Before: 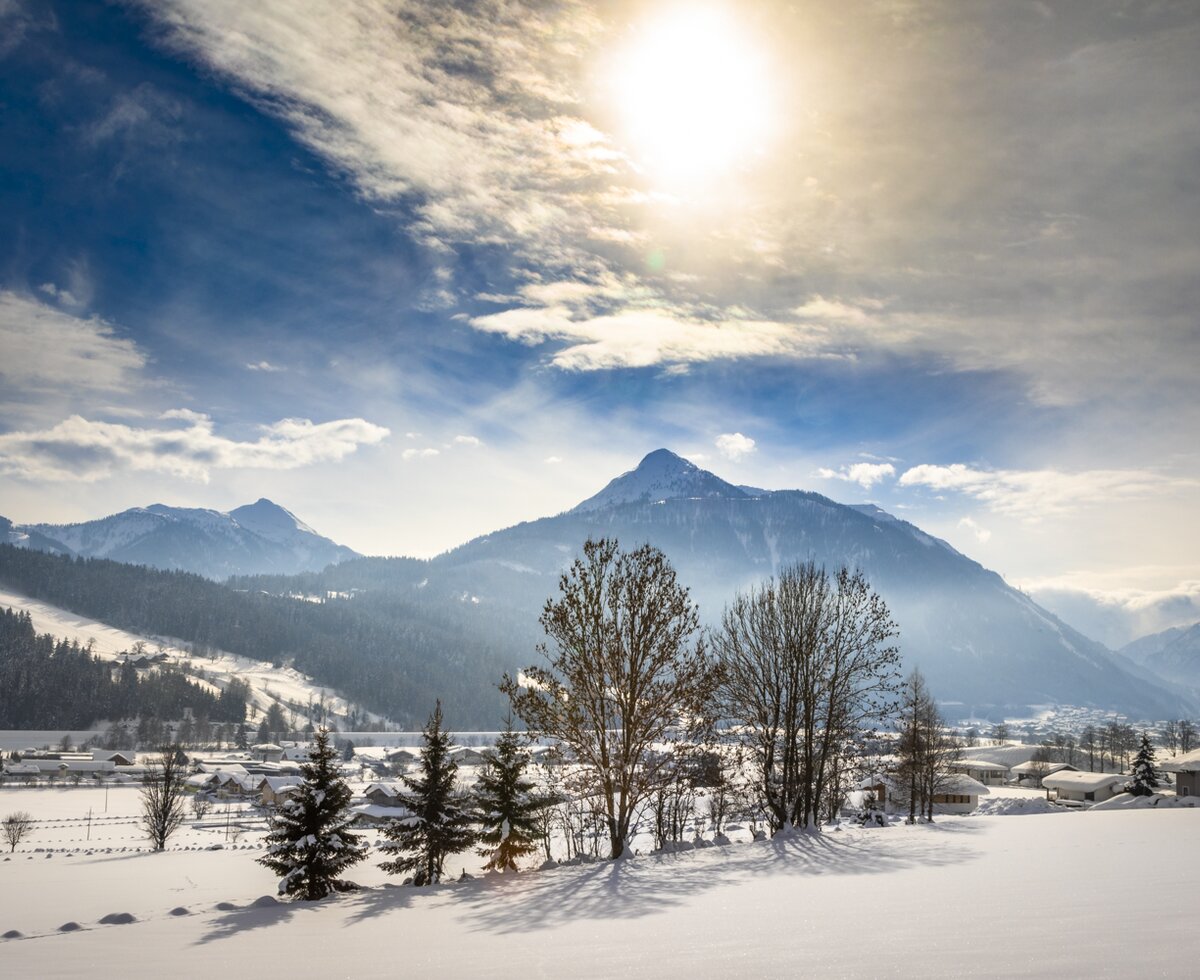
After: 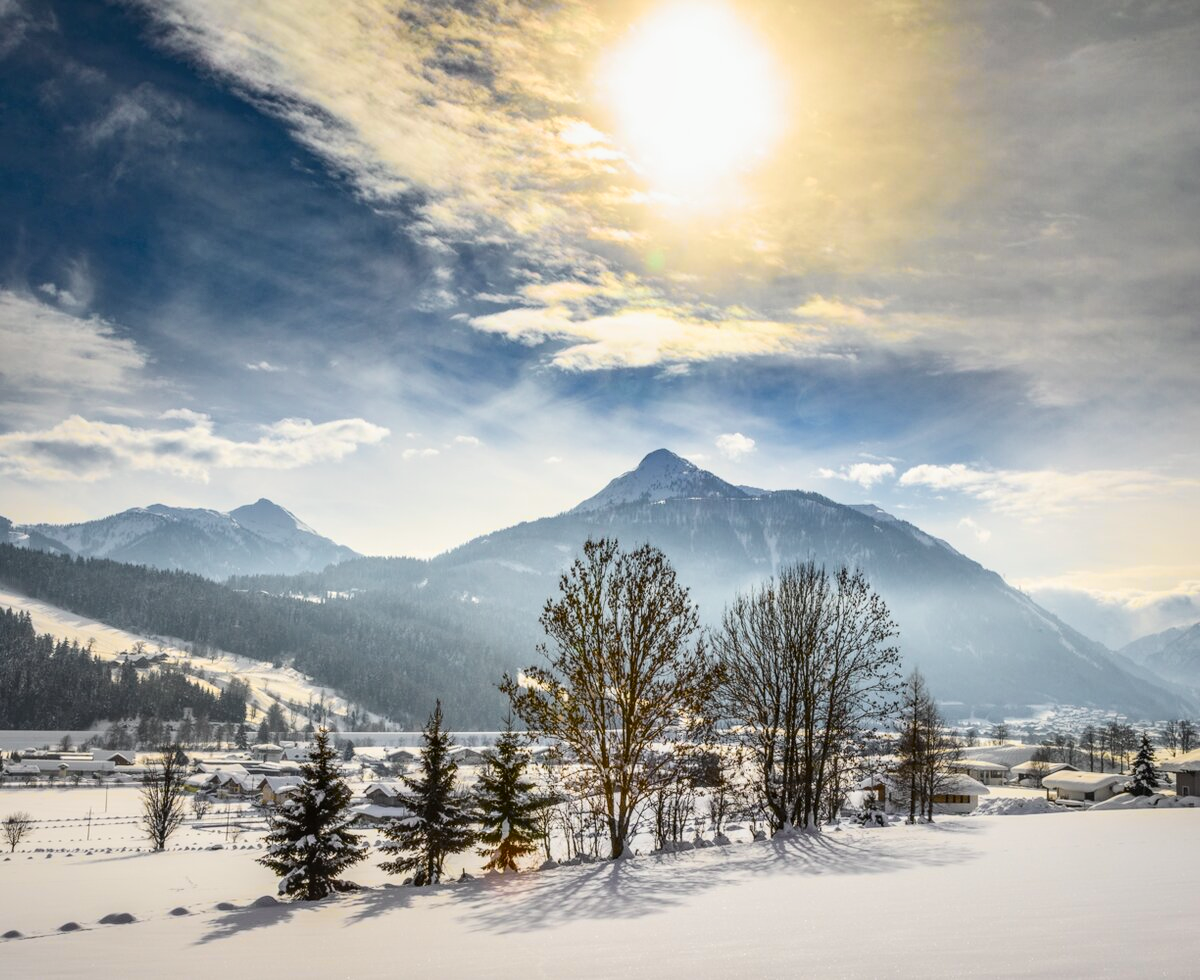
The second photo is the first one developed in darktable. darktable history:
tone curve: curves: ch0 [(0, 0.018) (0.036, 0.038) (0.15, 0.131) (0.27, 0.247) (0.545, 0.561) (0.761, 0.761) (1, 0.919)]; ch1 [(0, 0) (0.179, 0.173) (0.322, 0.32) (0.429, 0.431) (0.502, 0.5) (0.519, 0.522) (0.562, 0.588) (0.625, 0.67) (0.711, 0.745) (1, 1)]; ch2 [(0, 0) (0.29, 0.295) (0.404, 0.436) (0.497, 0.499) (0.521, 0.523) (0.561, 0.605) (0.657, 0.655) (0.712, 0.764) (1, 1)], color space Lab, independent channels, preserve colors none
exposure: exposure 0.217 EV, compensate highlight preservation false
local contrast: on, module defaults
